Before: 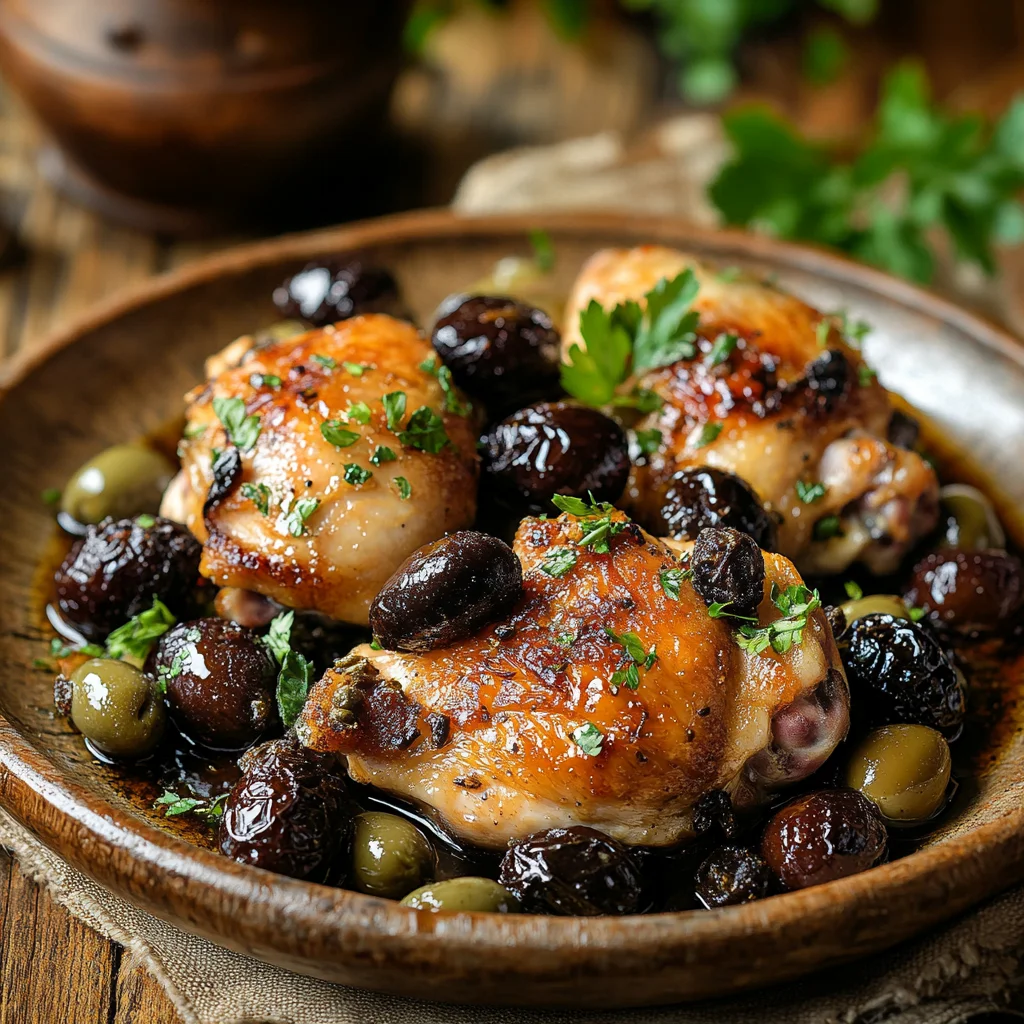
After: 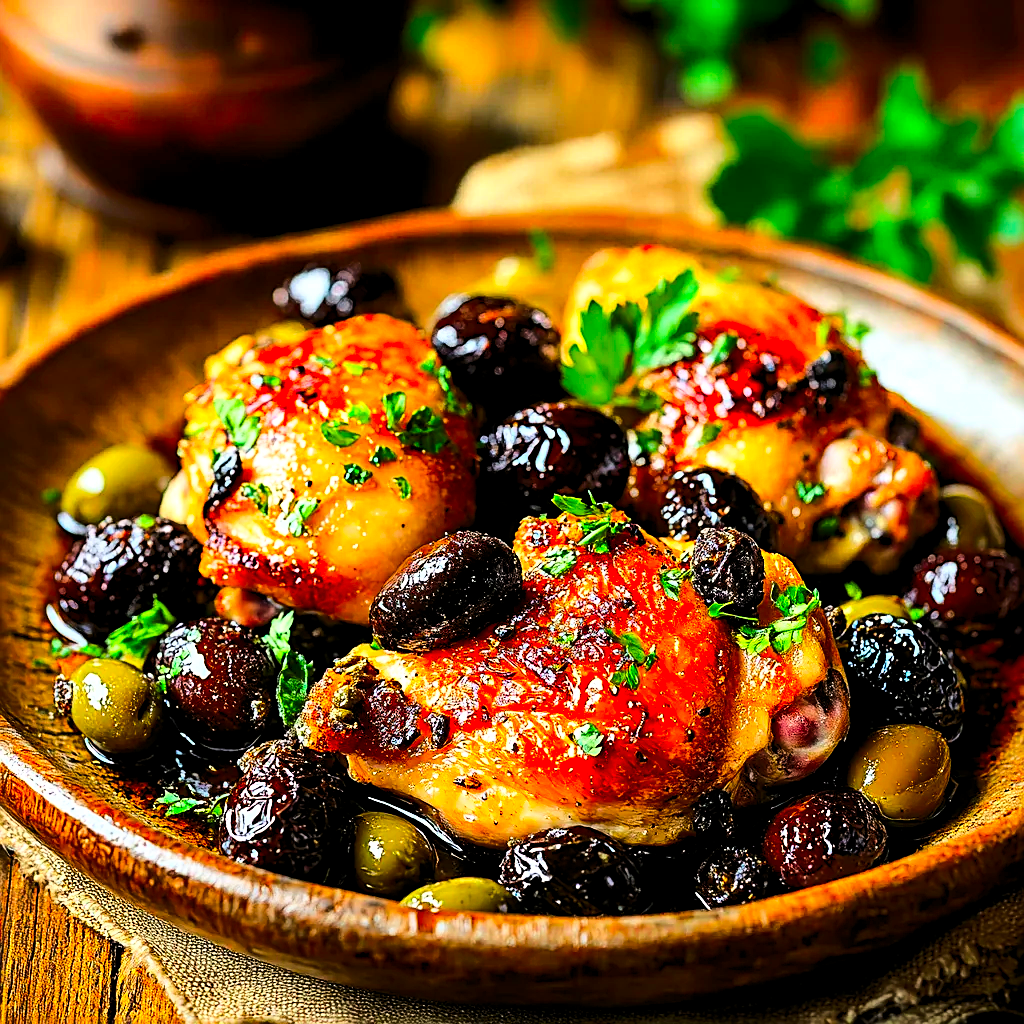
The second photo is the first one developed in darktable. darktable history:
color correction: highlights b* 0.054, saturation 2.1
base curve: curves: ch0 [(0, 0) (0.036, 0.037) (0.121, 0.228) (0.46, 0.76) (0.859, 0.983) (1, 1)], preserve colors average RGB
sharpen: radius 2.556, amount 0.638
levels: levels [0.026, 0.507, 0.987]
